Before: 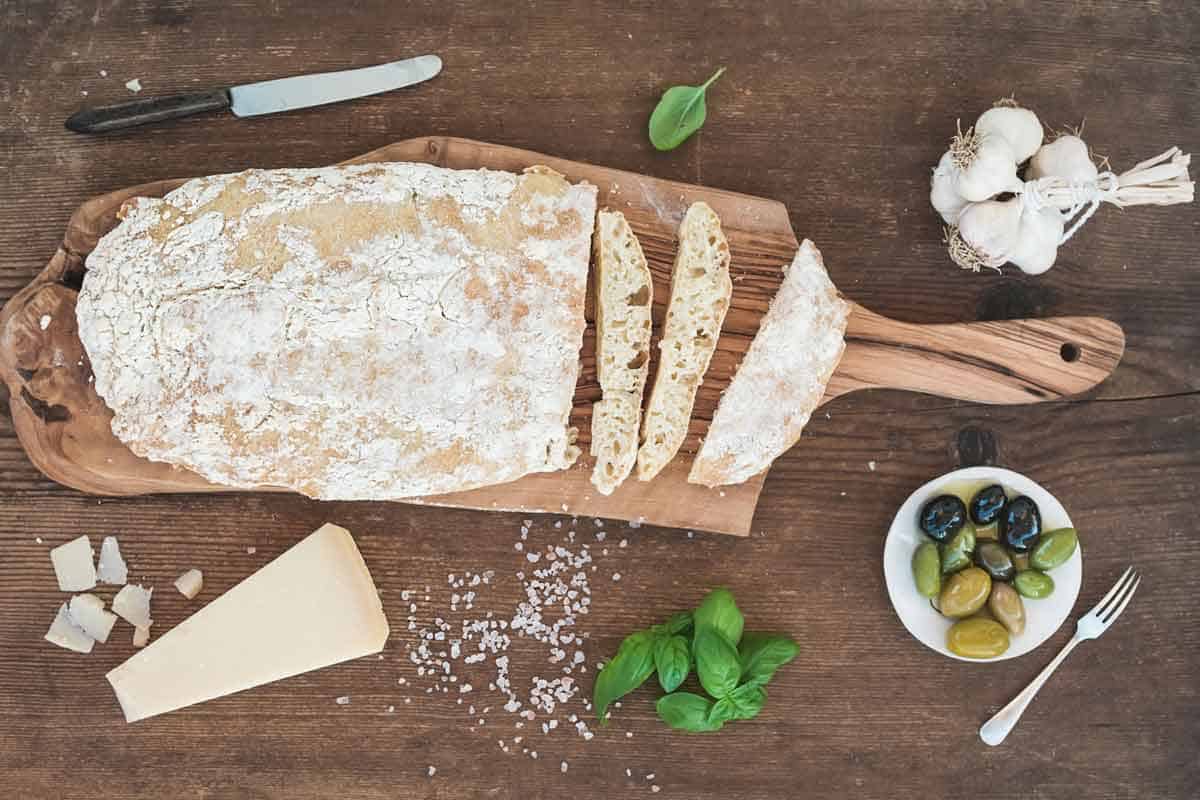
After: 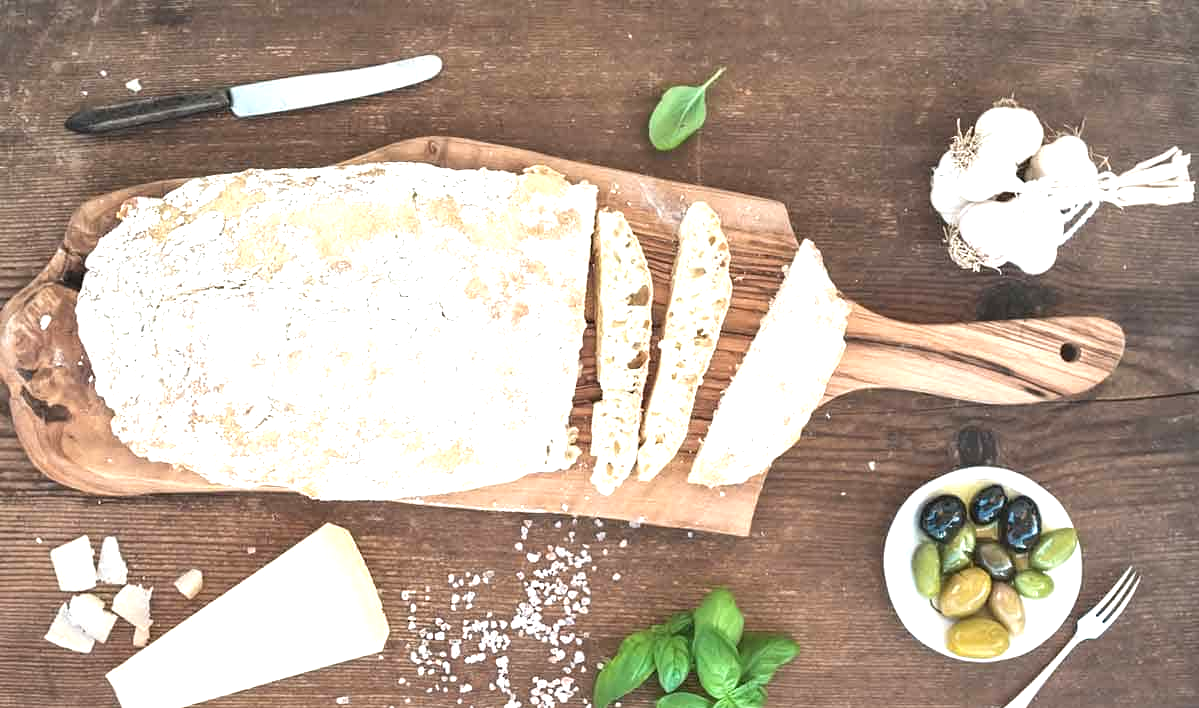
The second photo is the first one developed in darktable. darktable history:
crop and rotate: top 0%, bottom 11.49%
contrast brightness saturation: saturation -0.1
exposure: black level correction 0.001, exposure 0.955 EV, compensate exposure bias true, compensate highlight preservation false
